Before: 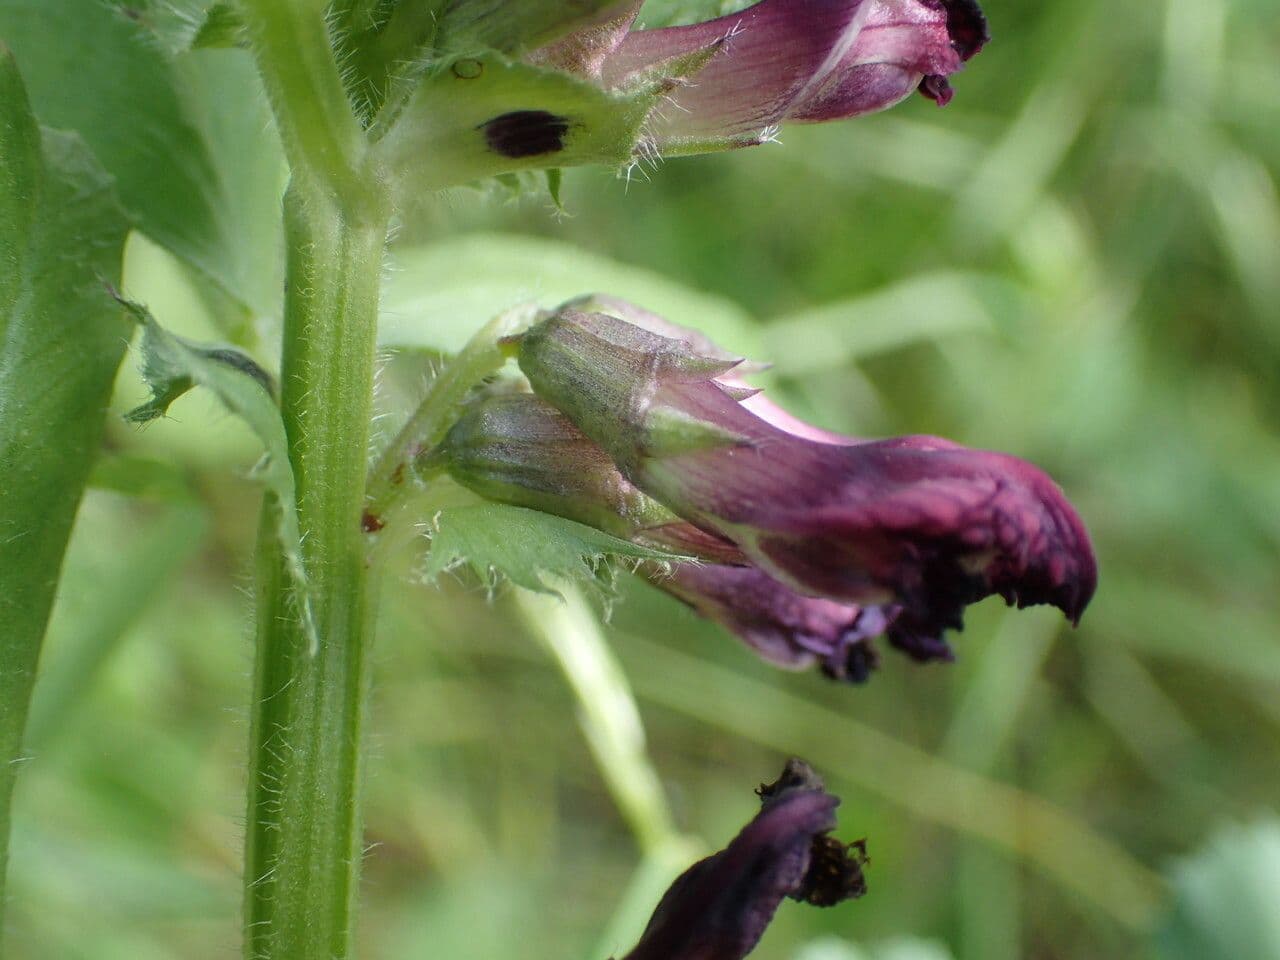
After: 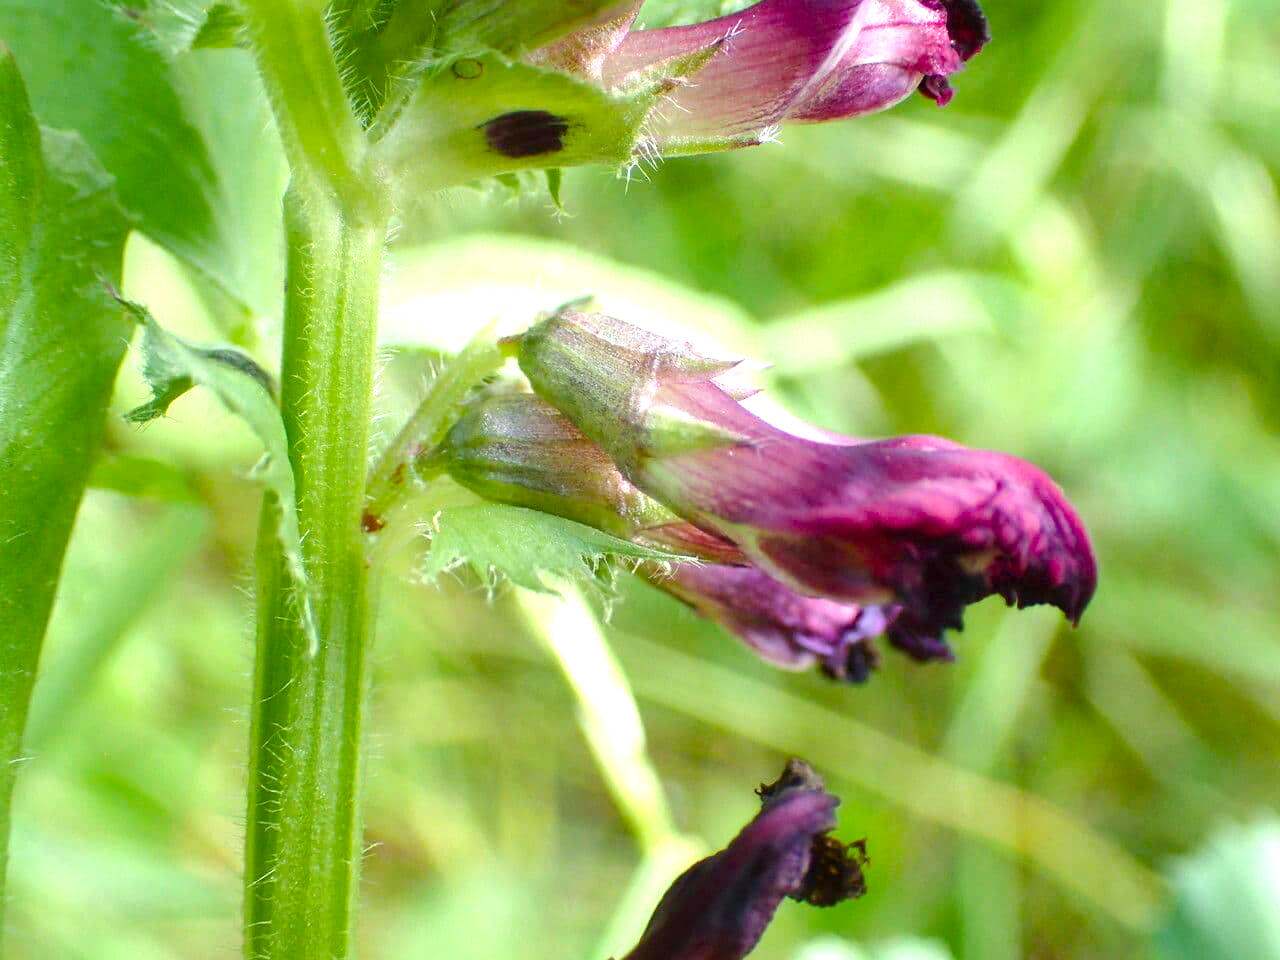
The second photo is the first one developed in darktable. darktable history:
color balance rgb: shadows lift › chroma 3.555%, shadows lift › hue 90.7°, perceptual saturation grading › global saturation 34.796%, perceptual saturation grading › highlights -29.874%, perceptual saturation grading › shadows 36.158%, global vibrance 20%
exposure: black level correction 0, exposure 1.097 EV, compensate highlight preservation false
